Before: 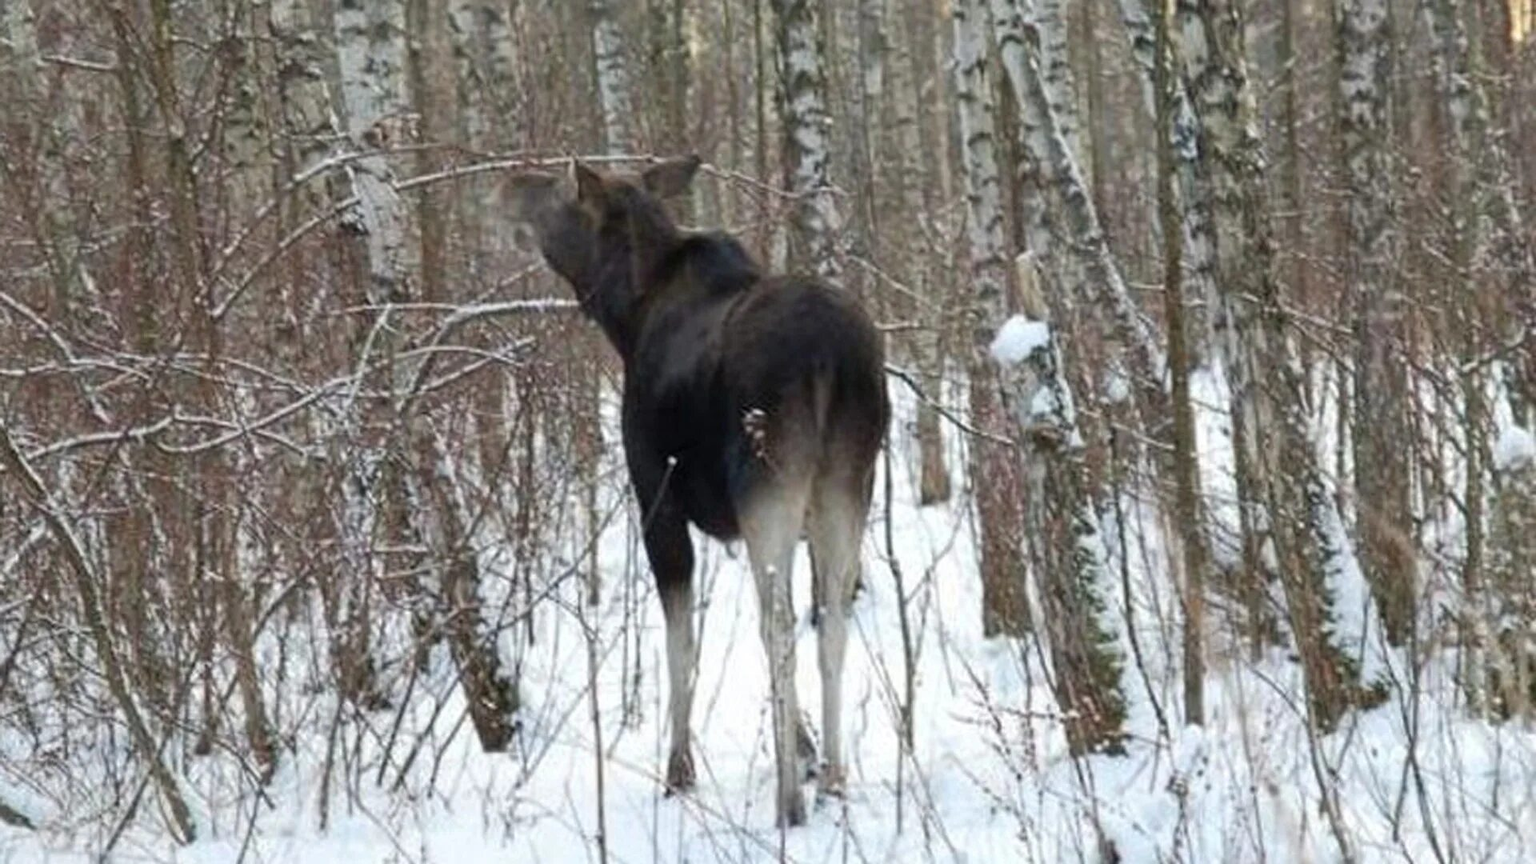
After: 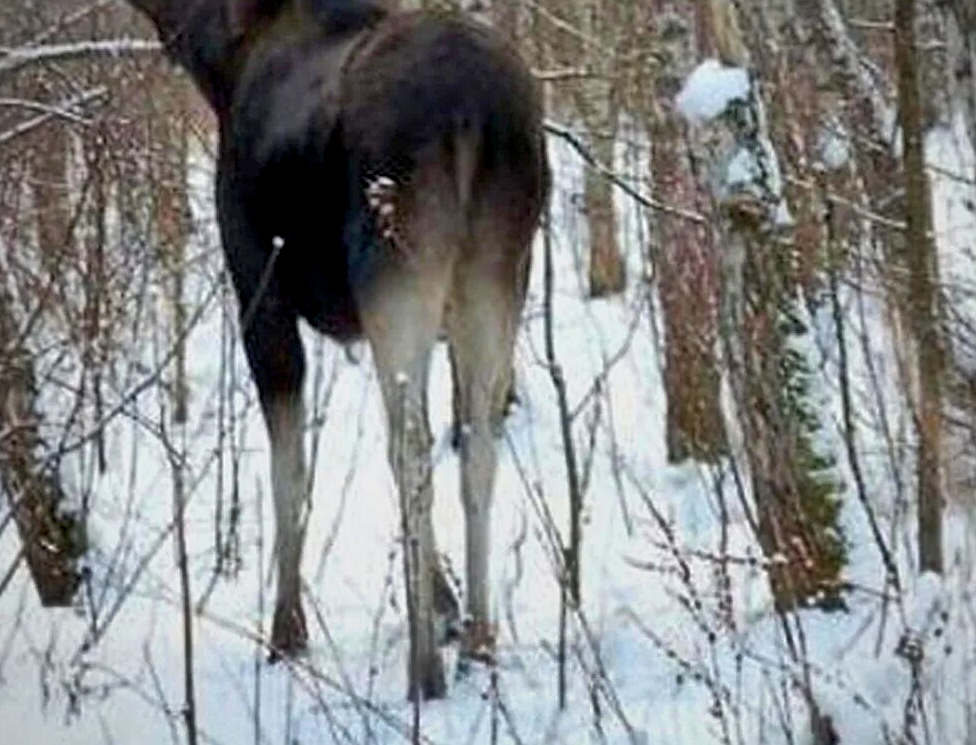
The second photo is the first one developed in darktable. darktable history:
crop and rotate: left 29.292%, top 31.014%, right 19.833%
levels: levels [0, 0.498, 0.996]
exposure: black level correction 0.006, exposure -0.227 EV, compensate highlight preservation false
sharpen: on, module defaults
shadows and highlights: soften with gaussian
color balance rgb: perceptual saturation grading › global saturation 30.721%, global vibrance 24.142%
vignetting: brightness -0.286
